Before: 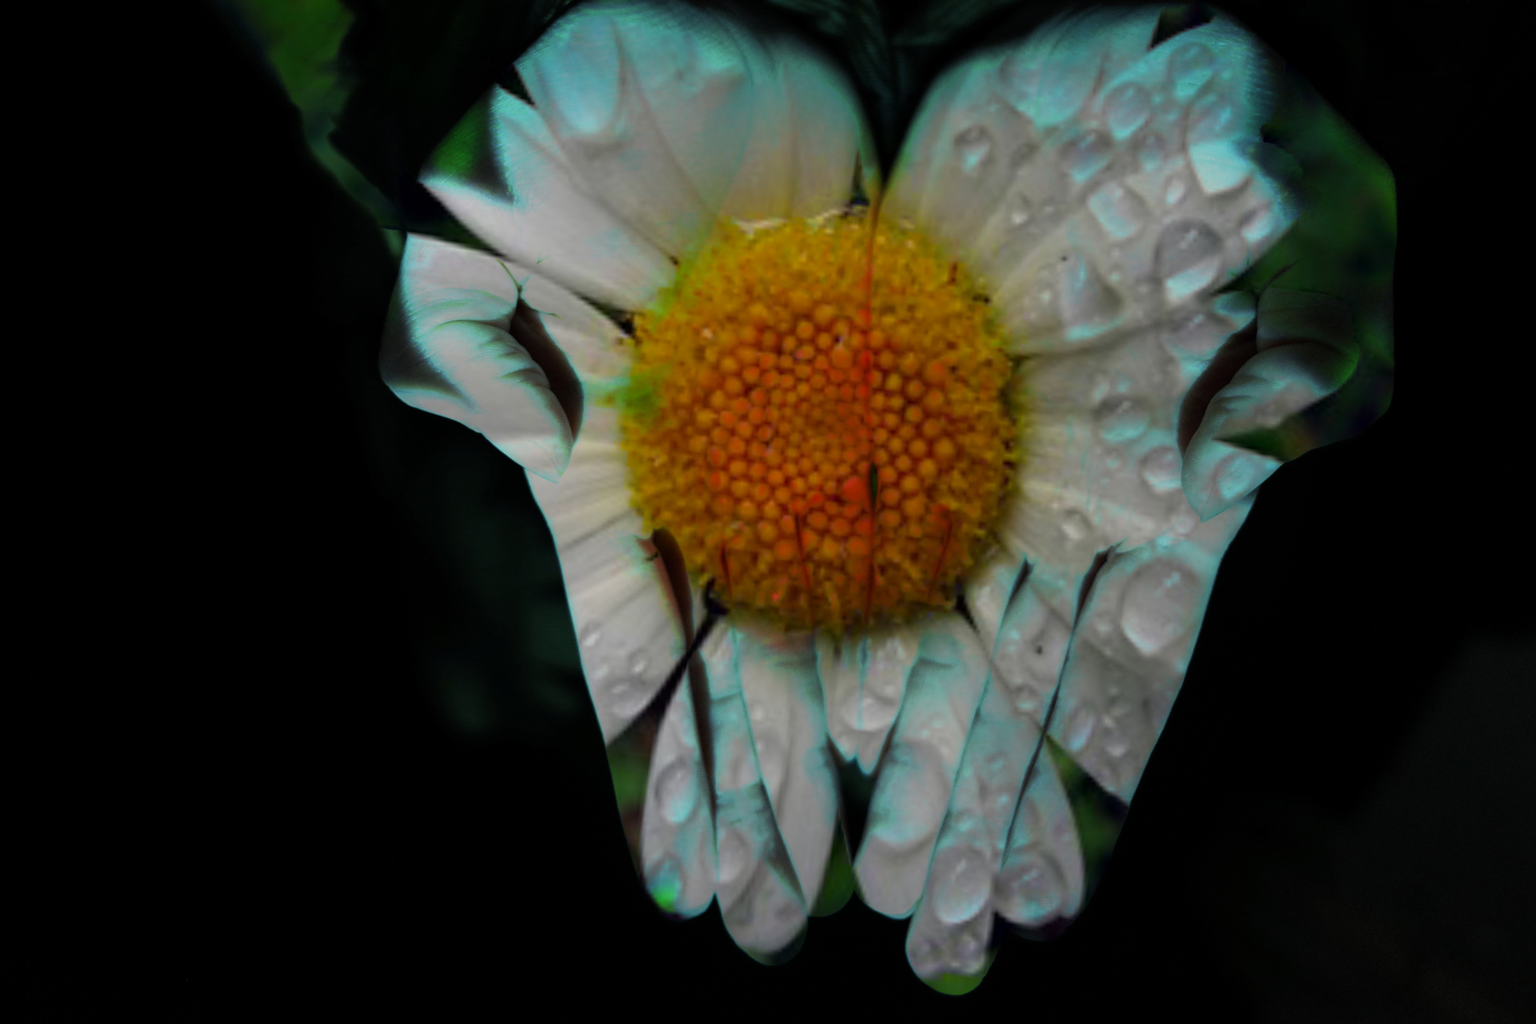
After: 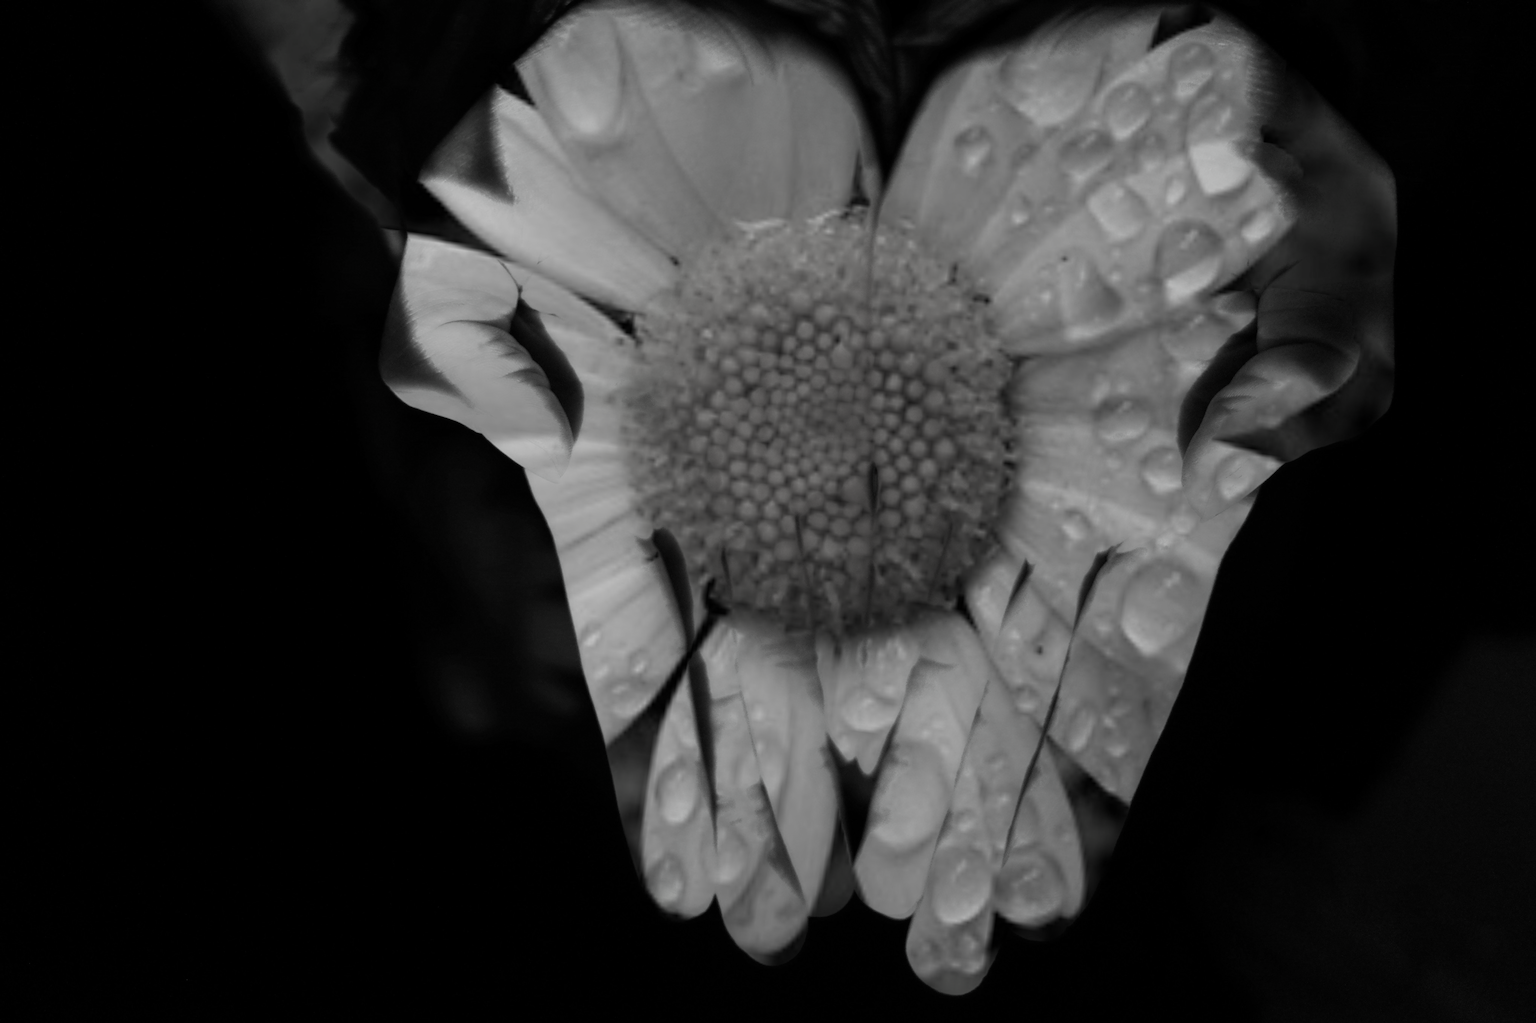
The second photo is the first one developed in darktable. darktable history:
contrast brightness saturation: saturation -0.987
